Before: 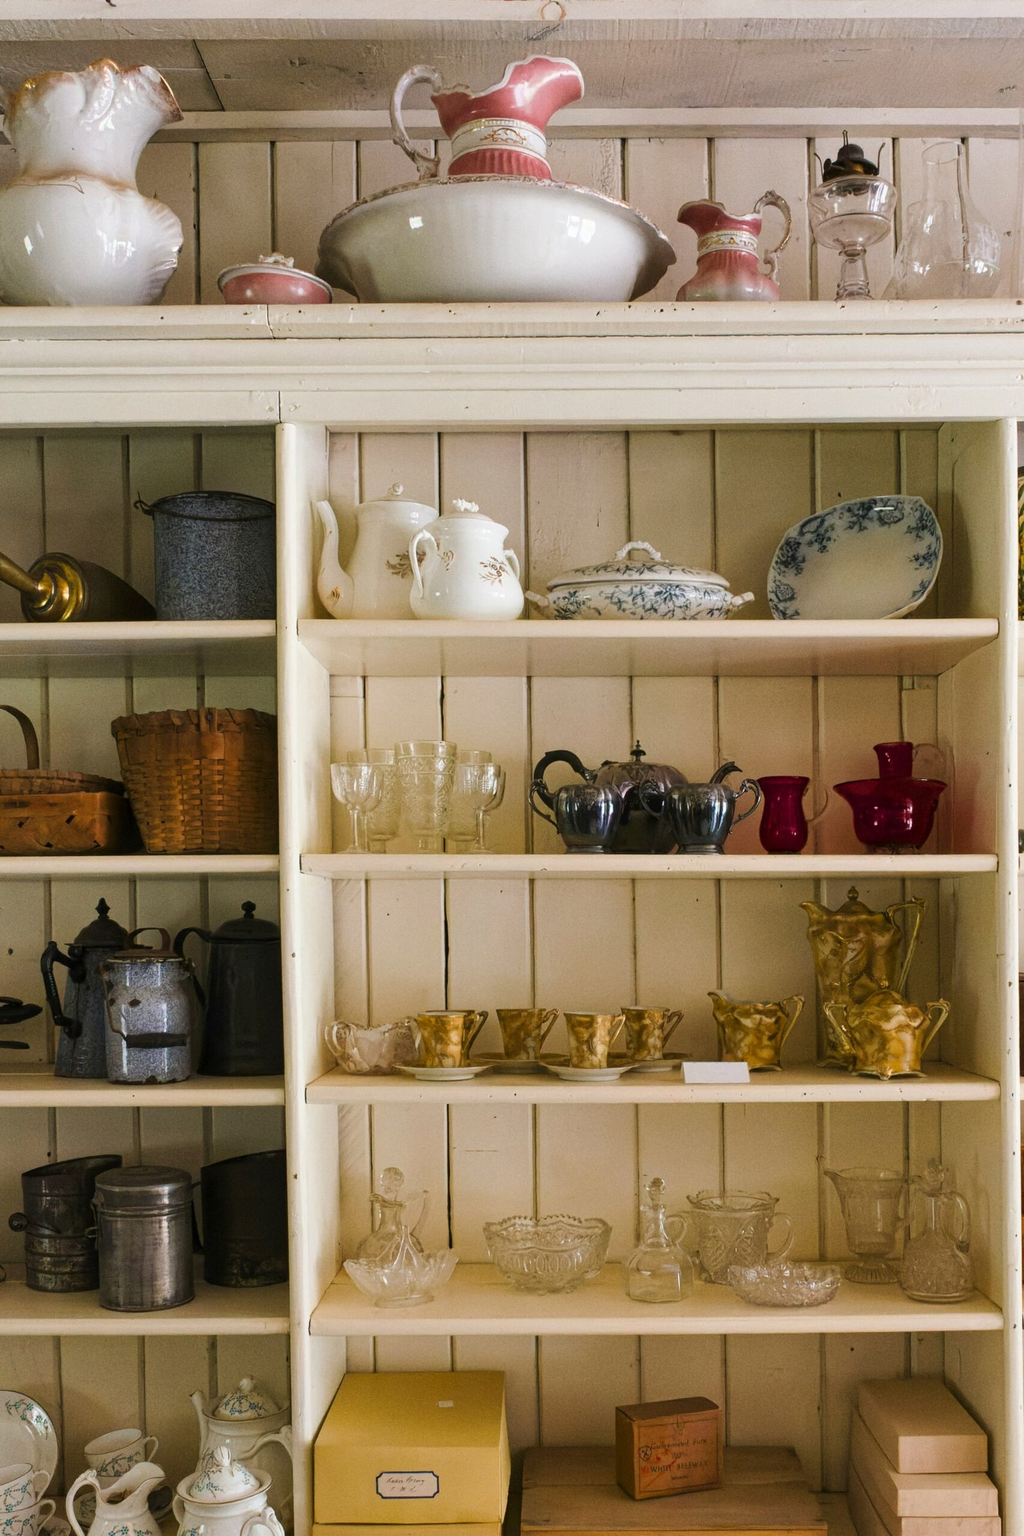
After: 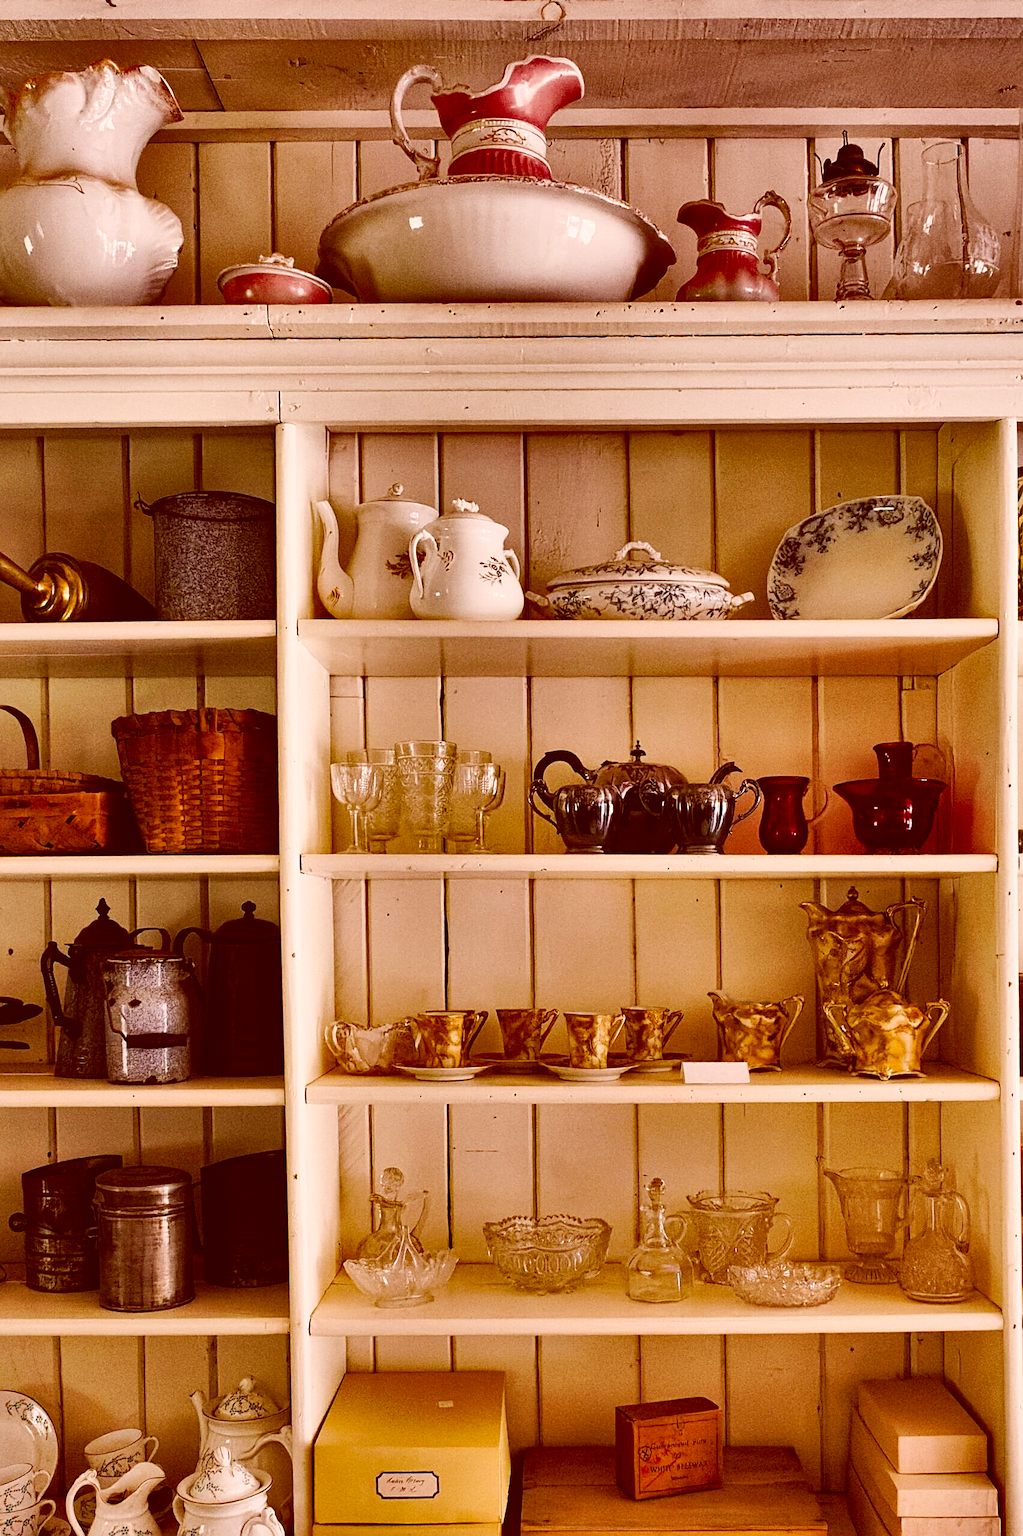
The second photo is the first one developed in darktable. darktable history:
base curve: curves: ch0 [(0, 0) (0.032, 0.025) (0.121, 0.166) (0.206, 0.329) (0.605, 0.79) (1, 1)], preserve colors none
color correction: highlights a* 9.32, highlights b* 8.73, shadows a* 39.61, shadows b* 39.39, saturation 0.802
sharpen: on, module defaults
shadows and highlights: shadows 20.76, highlights -82.65, highlights color adjustment 73.65%, soften with gaussian
